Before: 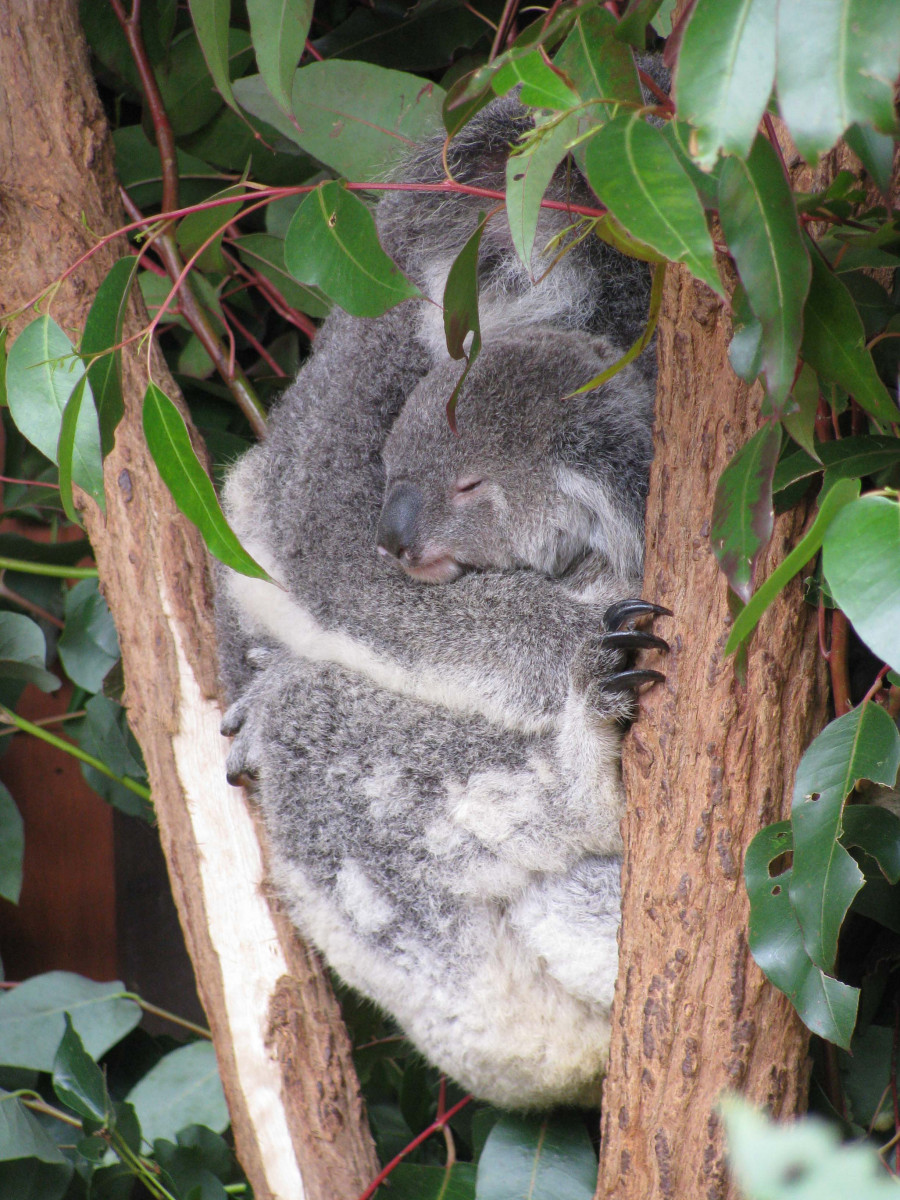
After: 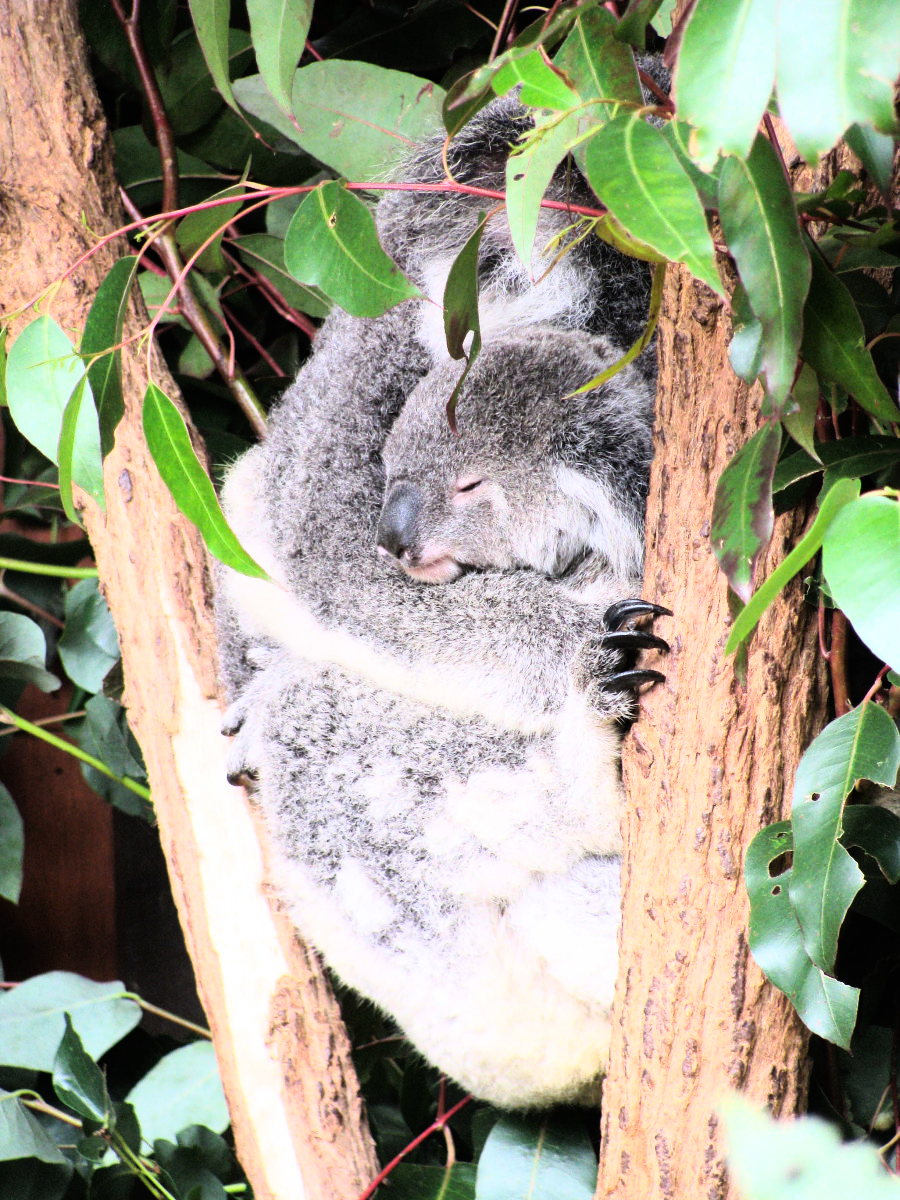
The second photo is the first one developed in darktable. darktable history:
rgb curve: curves: ch0 [(0, 0) (0.21, 0.15) (0.24, 0.21) (0.5, 0.75) (0.75, 0.96) (0.89, 0.99) (1, 1)]; ch1 [(0, 0.02) (0.21, 0.13) (0.25, 0.2) (0.5, 0.67) (0.75, 0.9) (0.89, 0.97) (1, 1)]; ch2 [(0, 0.02) (0.21, 0.13) (0.25, 0.2) (0.5, 0.67) (0.75, 0.9) (0.89, 0.97) (1, 1)], compensate middle gray true
white balance: emerald 1
